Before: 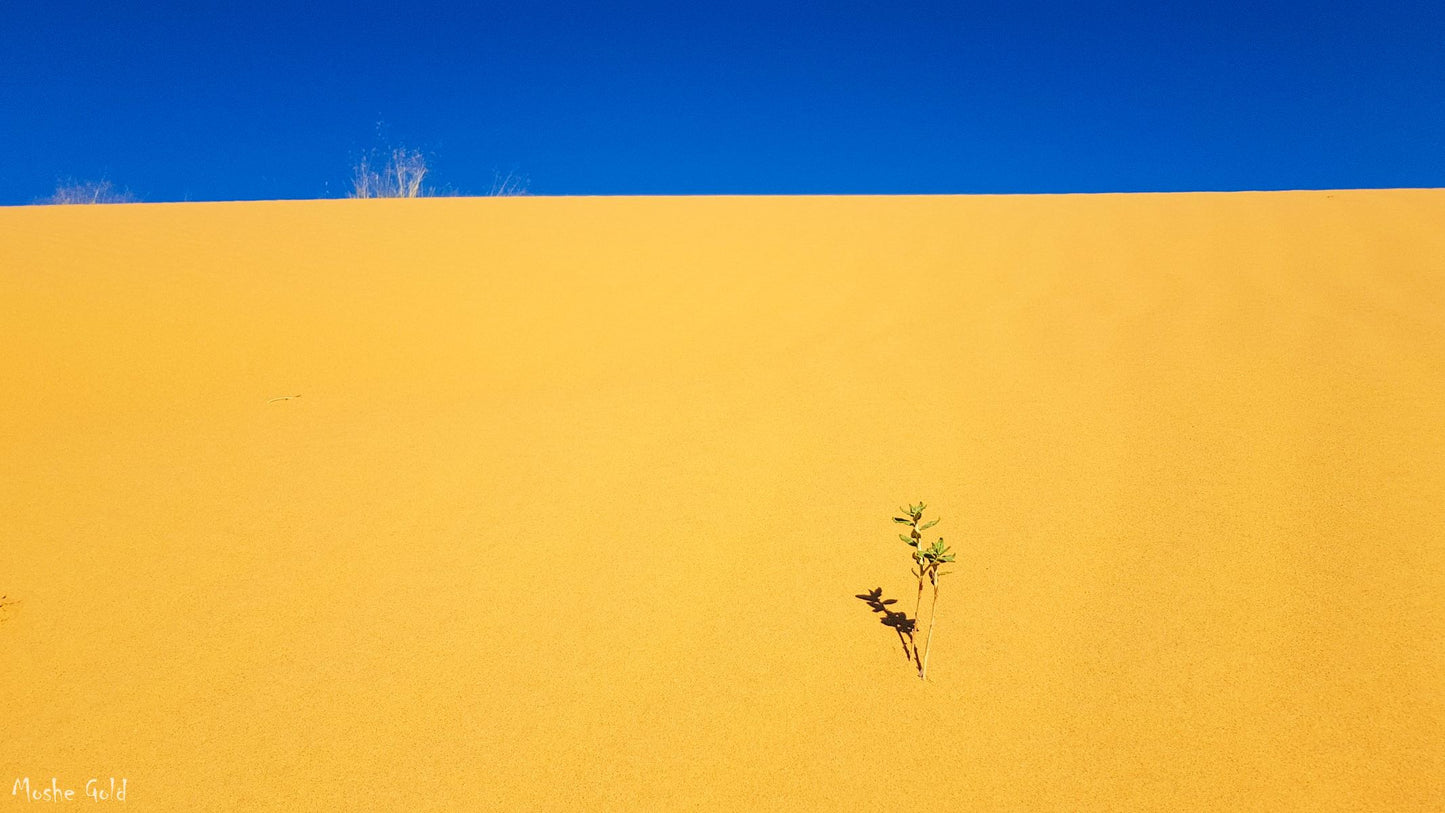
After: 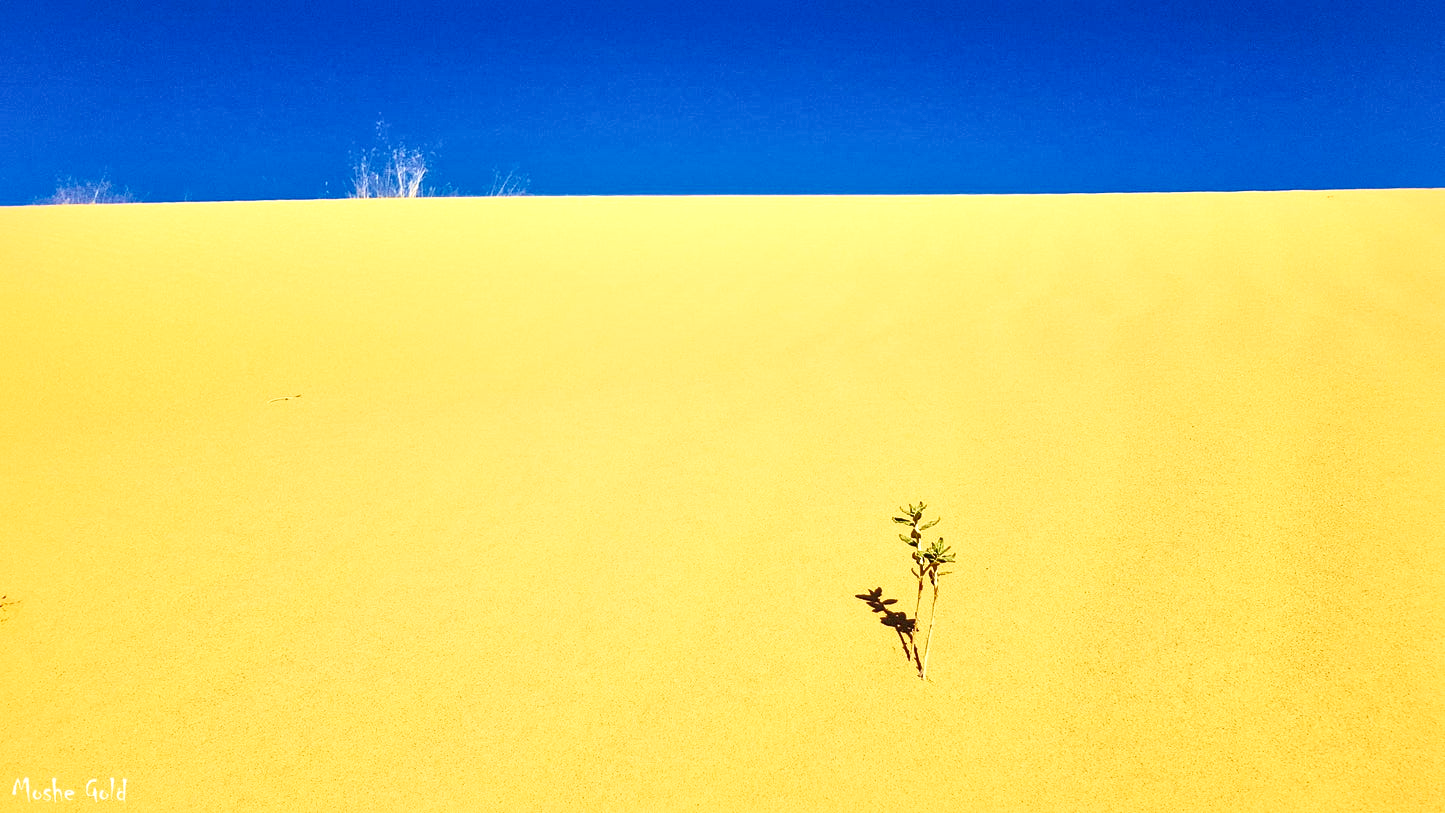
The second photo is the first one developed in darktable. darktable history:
base curve: curves: ch0 [(0, 0) (0.005, 0.002) (0.193, 0.295) (0.399, 0.664) (0.75, 0.928) (1, 1)], preserve colors none
velvia: on, module defaults
contrast brightness saturation: saturation -0.1
color zones: curves: ch2 [(0, 0.5) (0.143, 0.5) (0.286, 0.489) (0.415, 0.421) (0.571, 0.5) (0.714, 0.5) (0.857, 0.5) (1, 0.5)]
local contrast: mode bilateral grid, contrast 43, coarseness 69, detail 213%, midtone range 0.2
